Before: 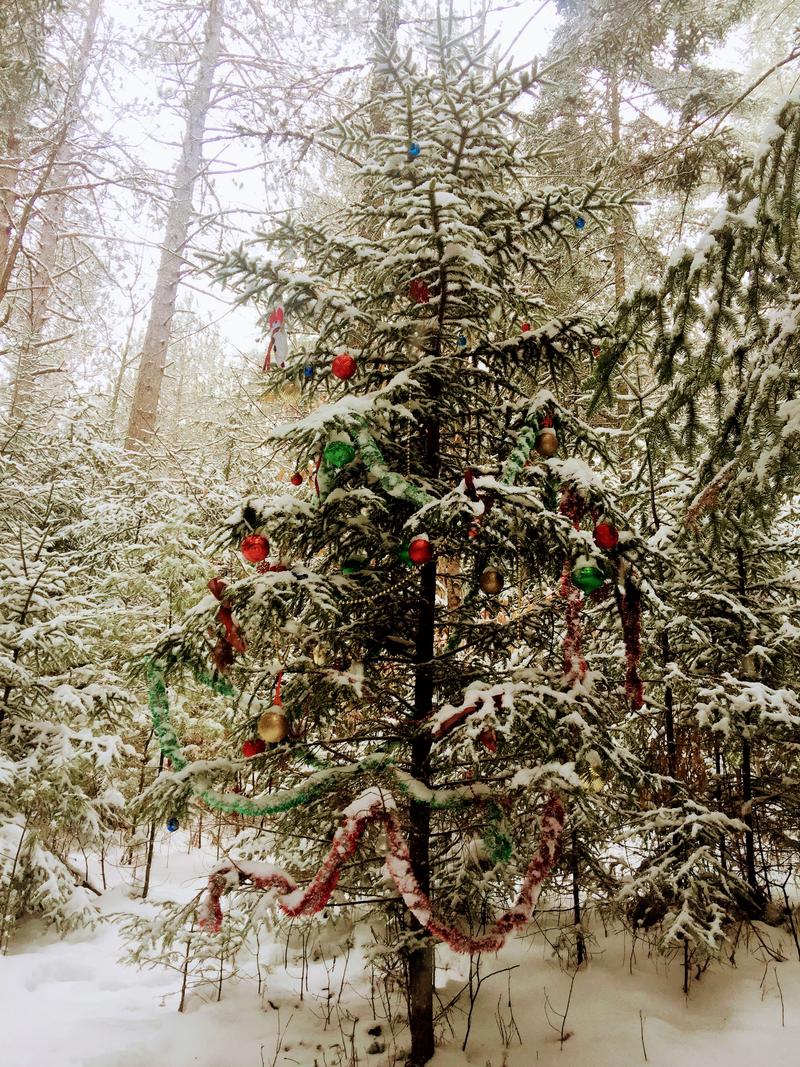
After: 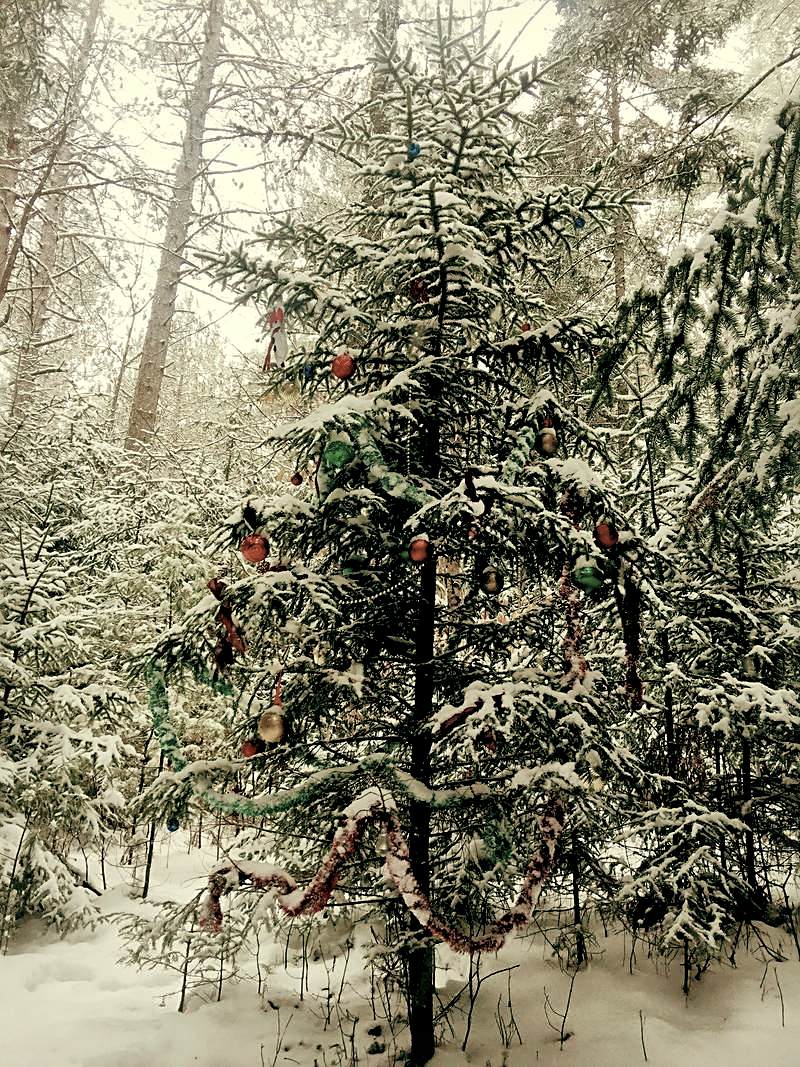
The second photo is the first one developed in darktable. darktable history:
contrast brightness saturation: contrast -0.05, saturation -0.41
exposure: black level correction 0.01, exposure 0.011 EV, compensate highlight preservation false
color balance: mode lift, gamma, gain (sRGB), lift [1, 0.69, 1, 1], gamma [1, 1.482, 1, 1], gain [1, 1, 1, 0.802]
local contrast: mode bilateral grid, contrast 20, coarseness 50, detail 179%, midtone range 0.2
sharpen: on, module defaults
